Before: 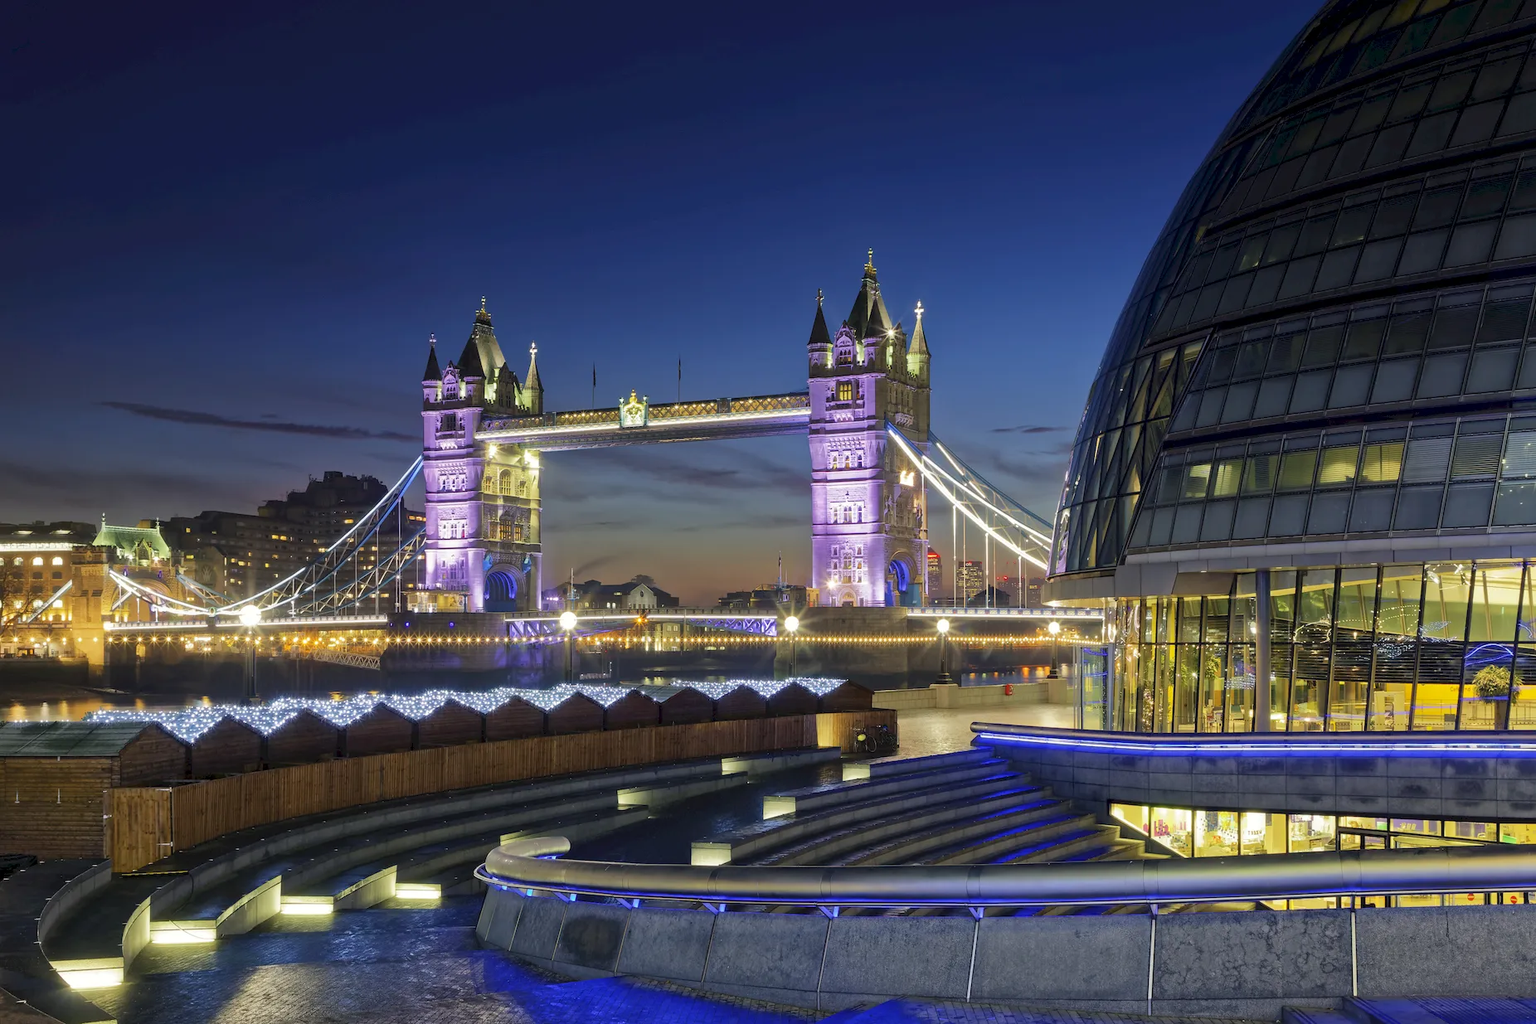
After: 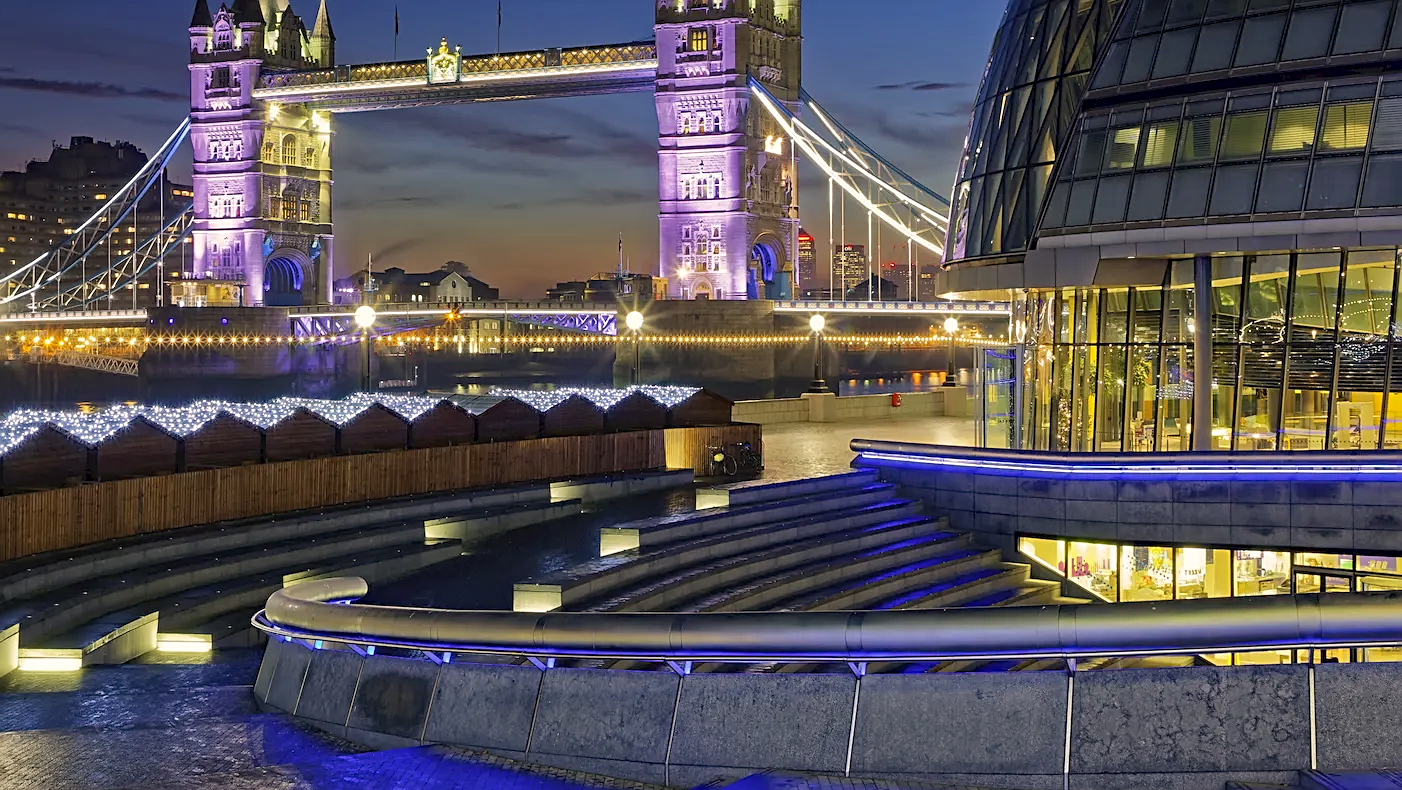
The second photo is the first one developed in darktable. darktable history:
shadows and highlights: shadows 20.85, highlights -81.95, soften with gaussian
crop and rotate: left 17.303%, top 35.003%, right 6.992%, bottom 1.029%
color correction: highlights a* 3.75, highlights b* 5.15
sharpen: on, module defaults
haze removal: adaptive false
